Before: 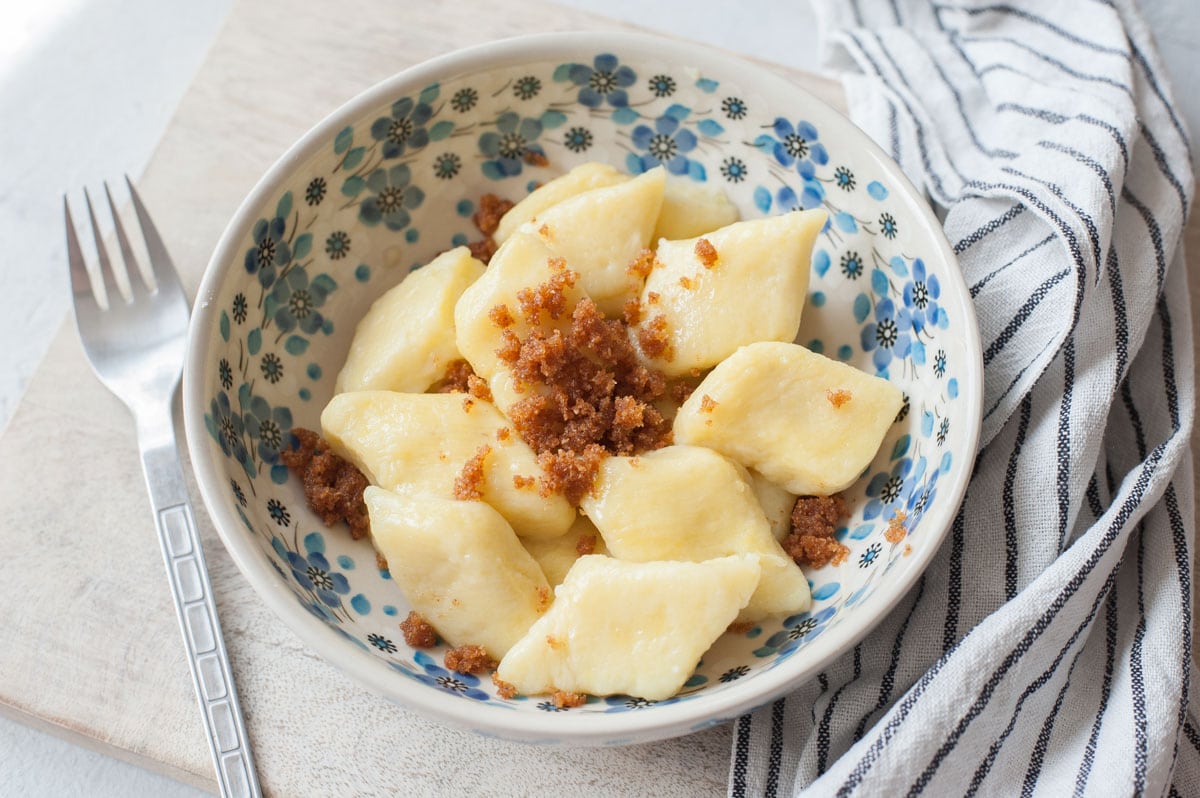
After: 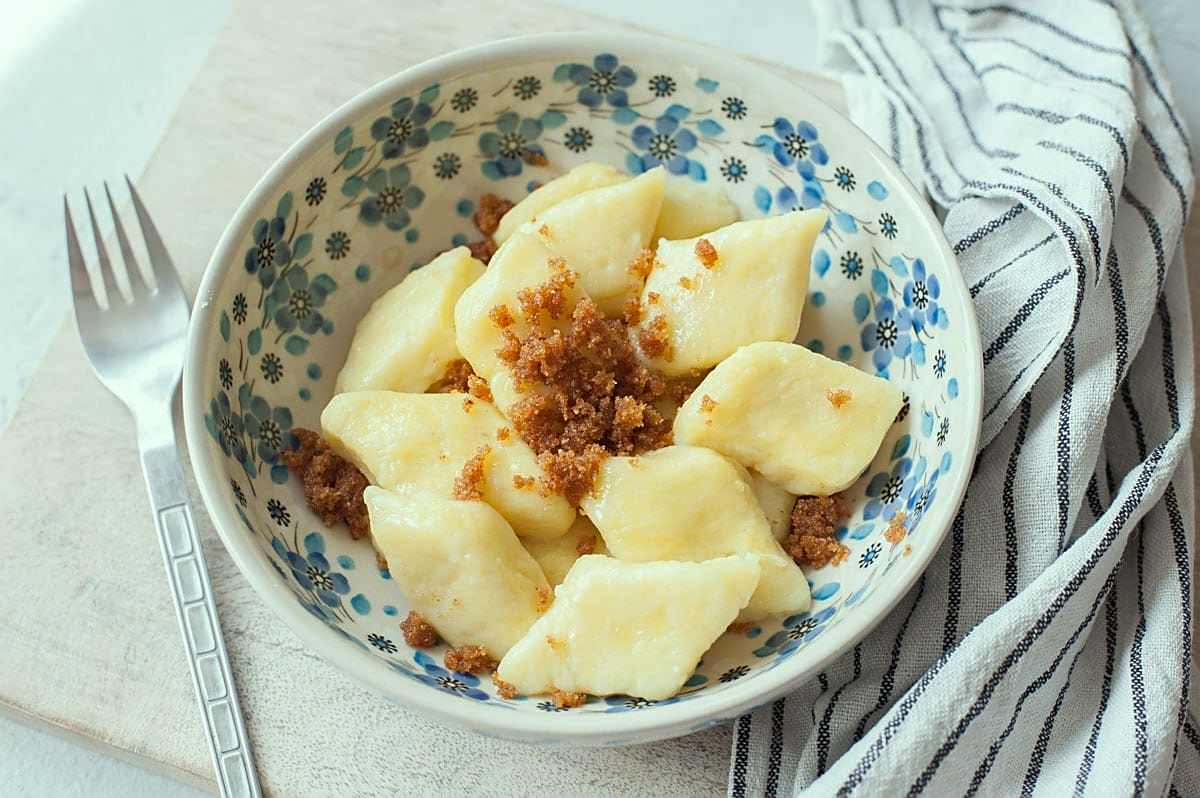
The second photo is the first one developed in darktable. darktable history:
sharpen: on, module defaults
color correction: highlights a* -8, highlights b* 3.1
